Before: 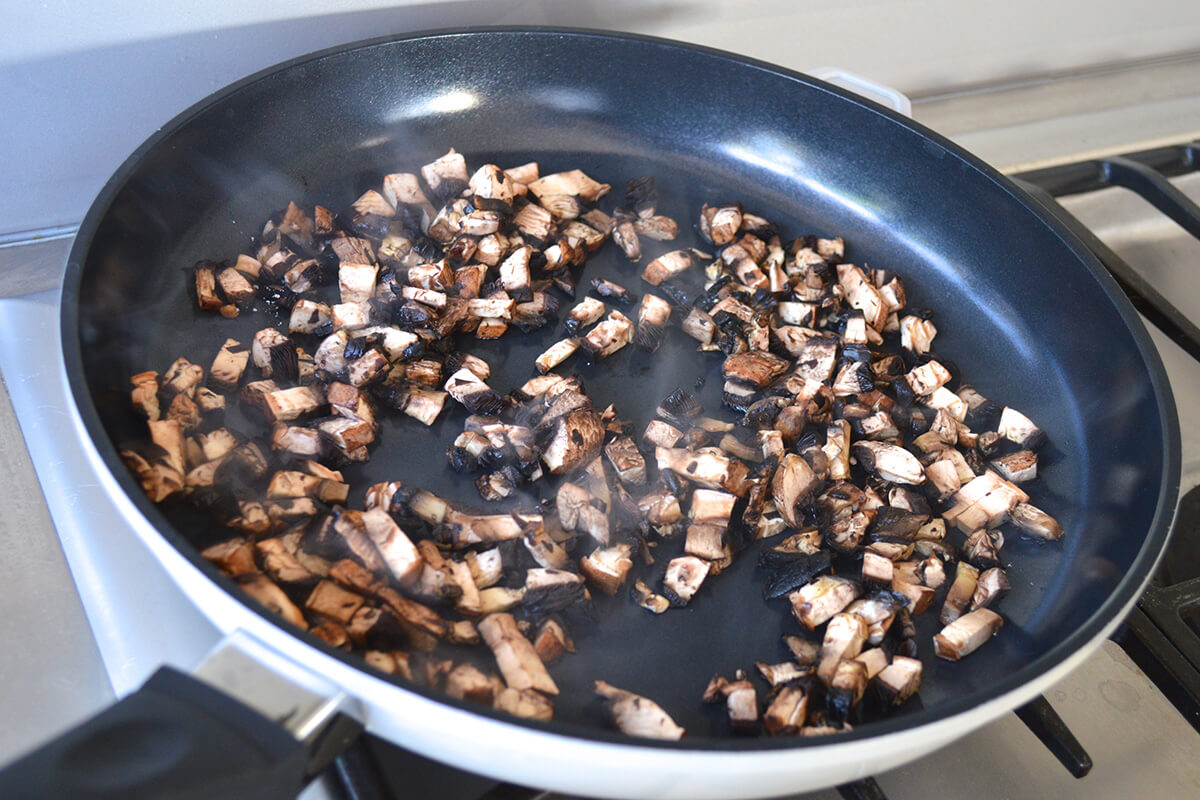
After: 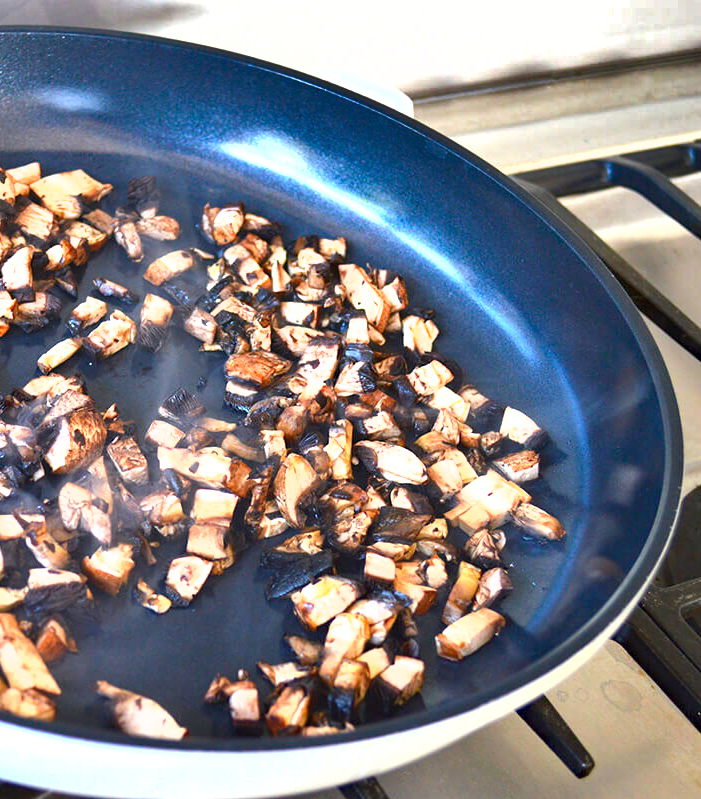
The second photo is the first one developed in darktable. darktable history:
haze removal: compatibility mode true, adaptive false
exposure: black level correction 0, exposure 1 EV, compensate exposure bias true, compensate highlight preservation false
contrast brightness saturation: brightness -0.019, saturation 0.336
crop: left 41.57%
shadows and highlights: shadows 20.99, highlights -81.94, soften with gaussian
